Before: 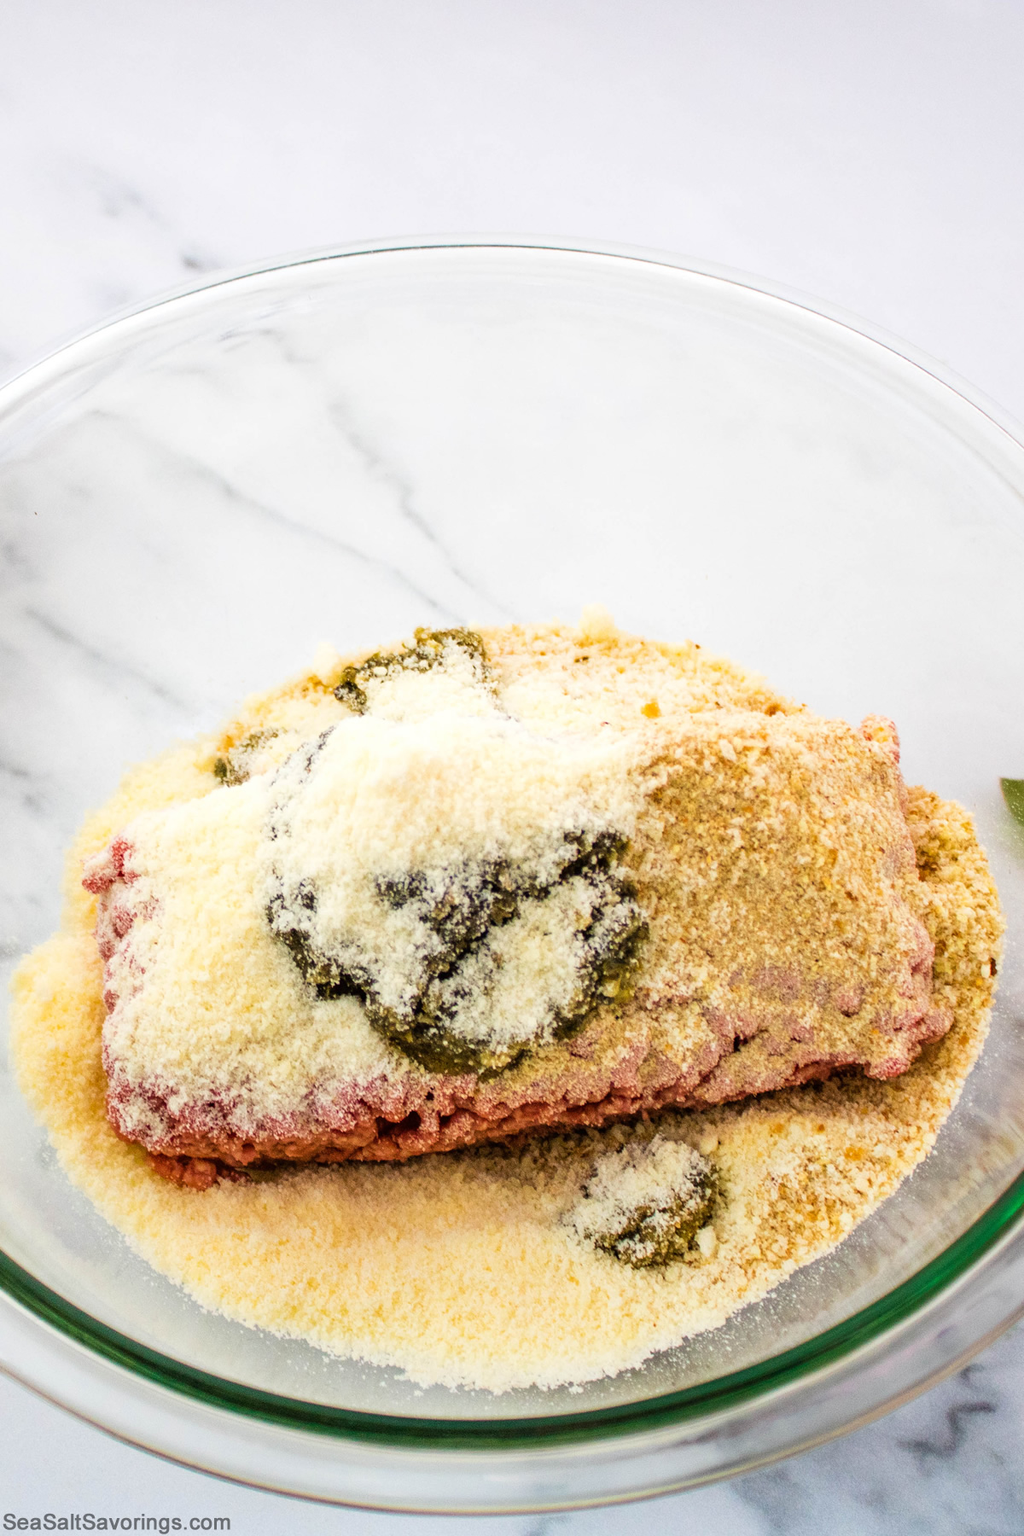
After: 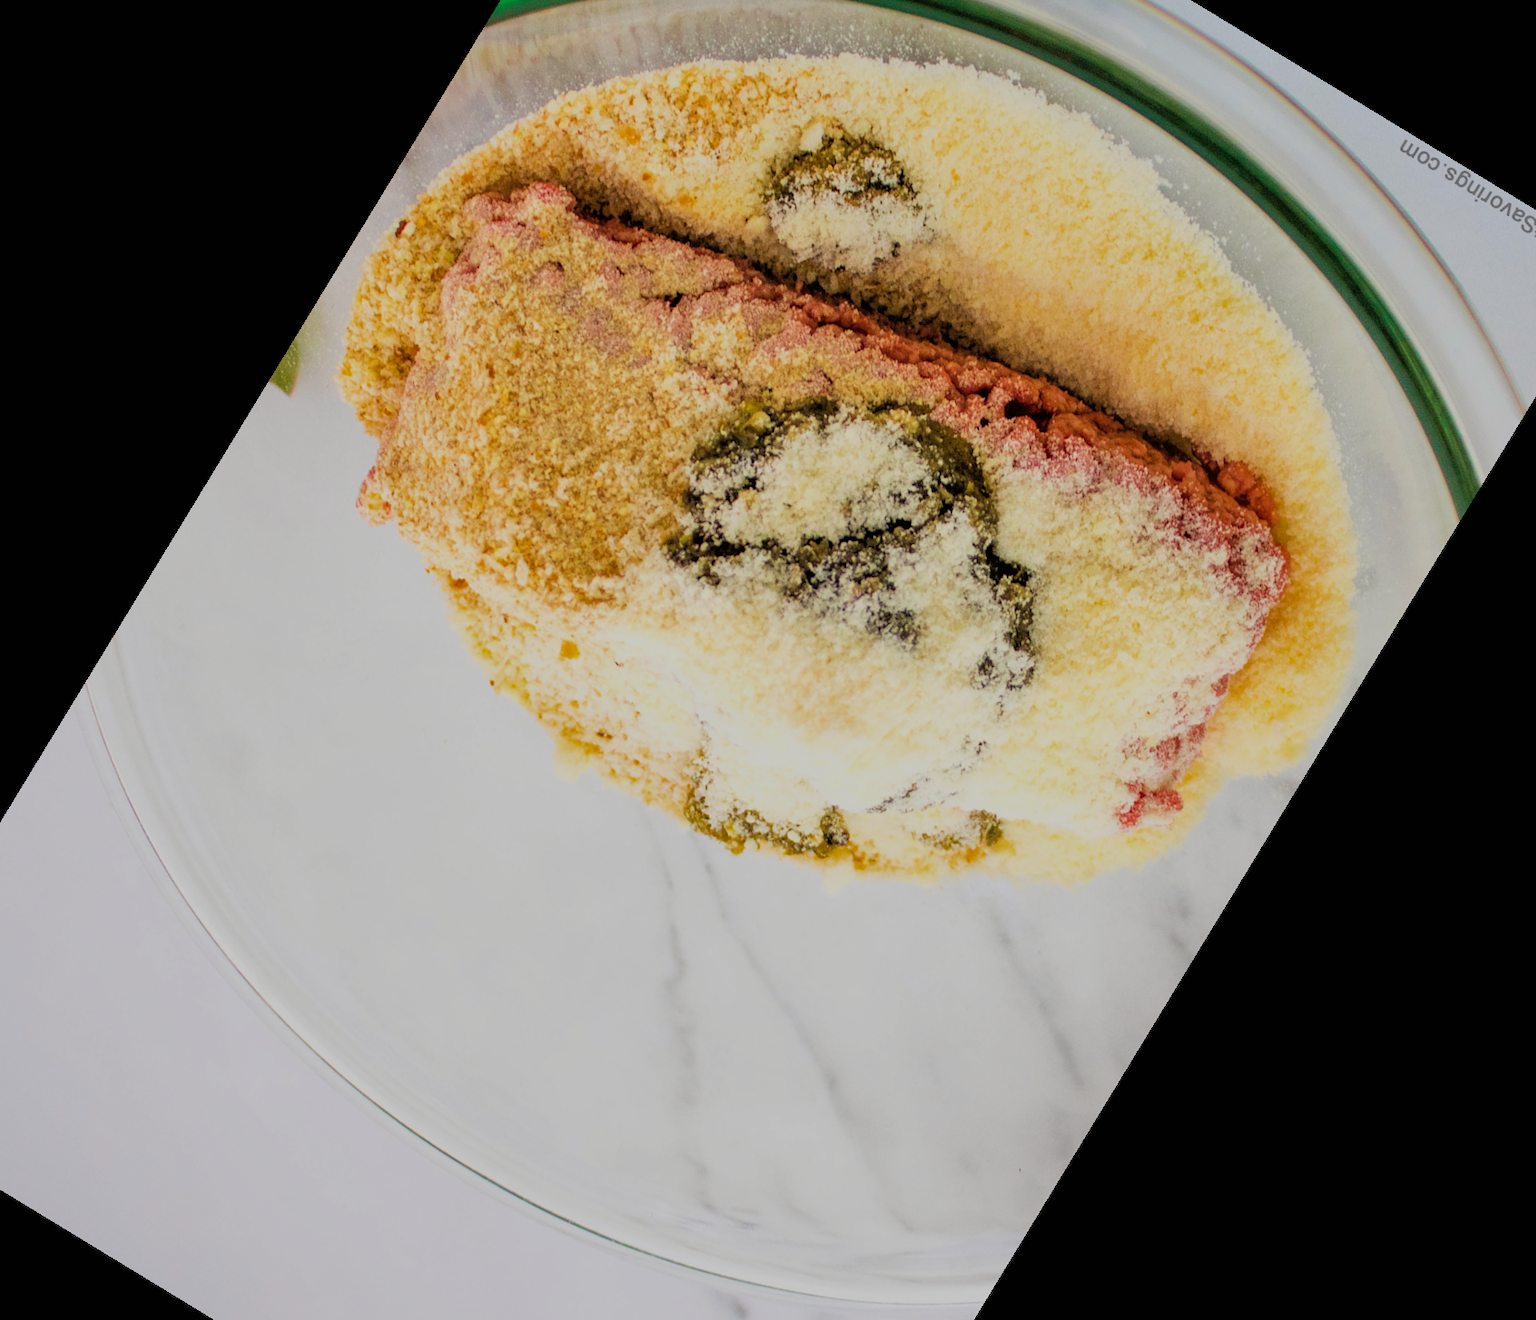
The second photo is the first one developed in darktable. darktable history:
filmic rgb: black relative exposure -7.82 EV, white relative exposure 4.29 EV, hardness 3.86, color science v6 (2022)
crop and rotate: angle 148.68°, left 9.111%, top 15.603%, right 4.588%, bottom 17.041%
shadows and highlights: on, module defaults
color balance: mode lift, gamma, gain (sRGB), lift [1, 0.99, 1.01, 0.992], gamma [1, 1.037, 0.974, 0.963]
